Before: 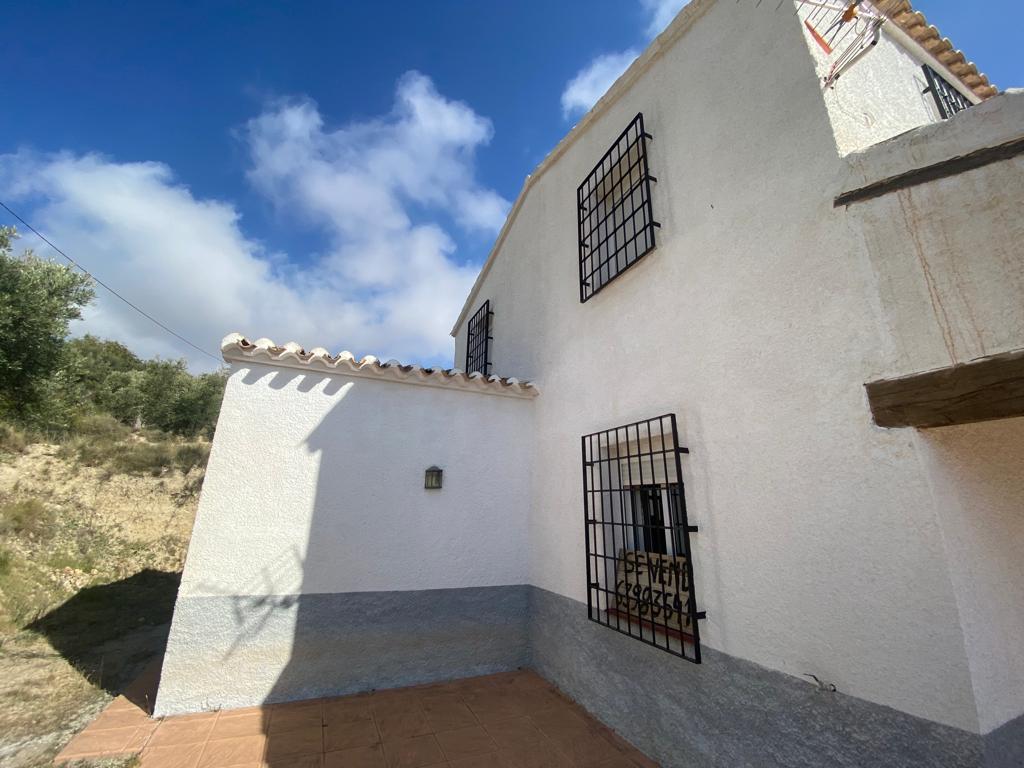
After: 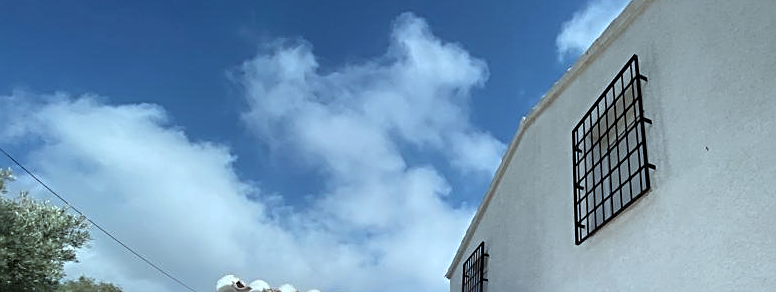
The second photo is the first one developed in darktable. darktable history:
crop: left 0.563%, top 7.647%, right 23.576%, bottom 54.207%
sharpen: radius 3.109
color correction: highlights a* -12.3, highlights b* -17.62, saturation 0.699
